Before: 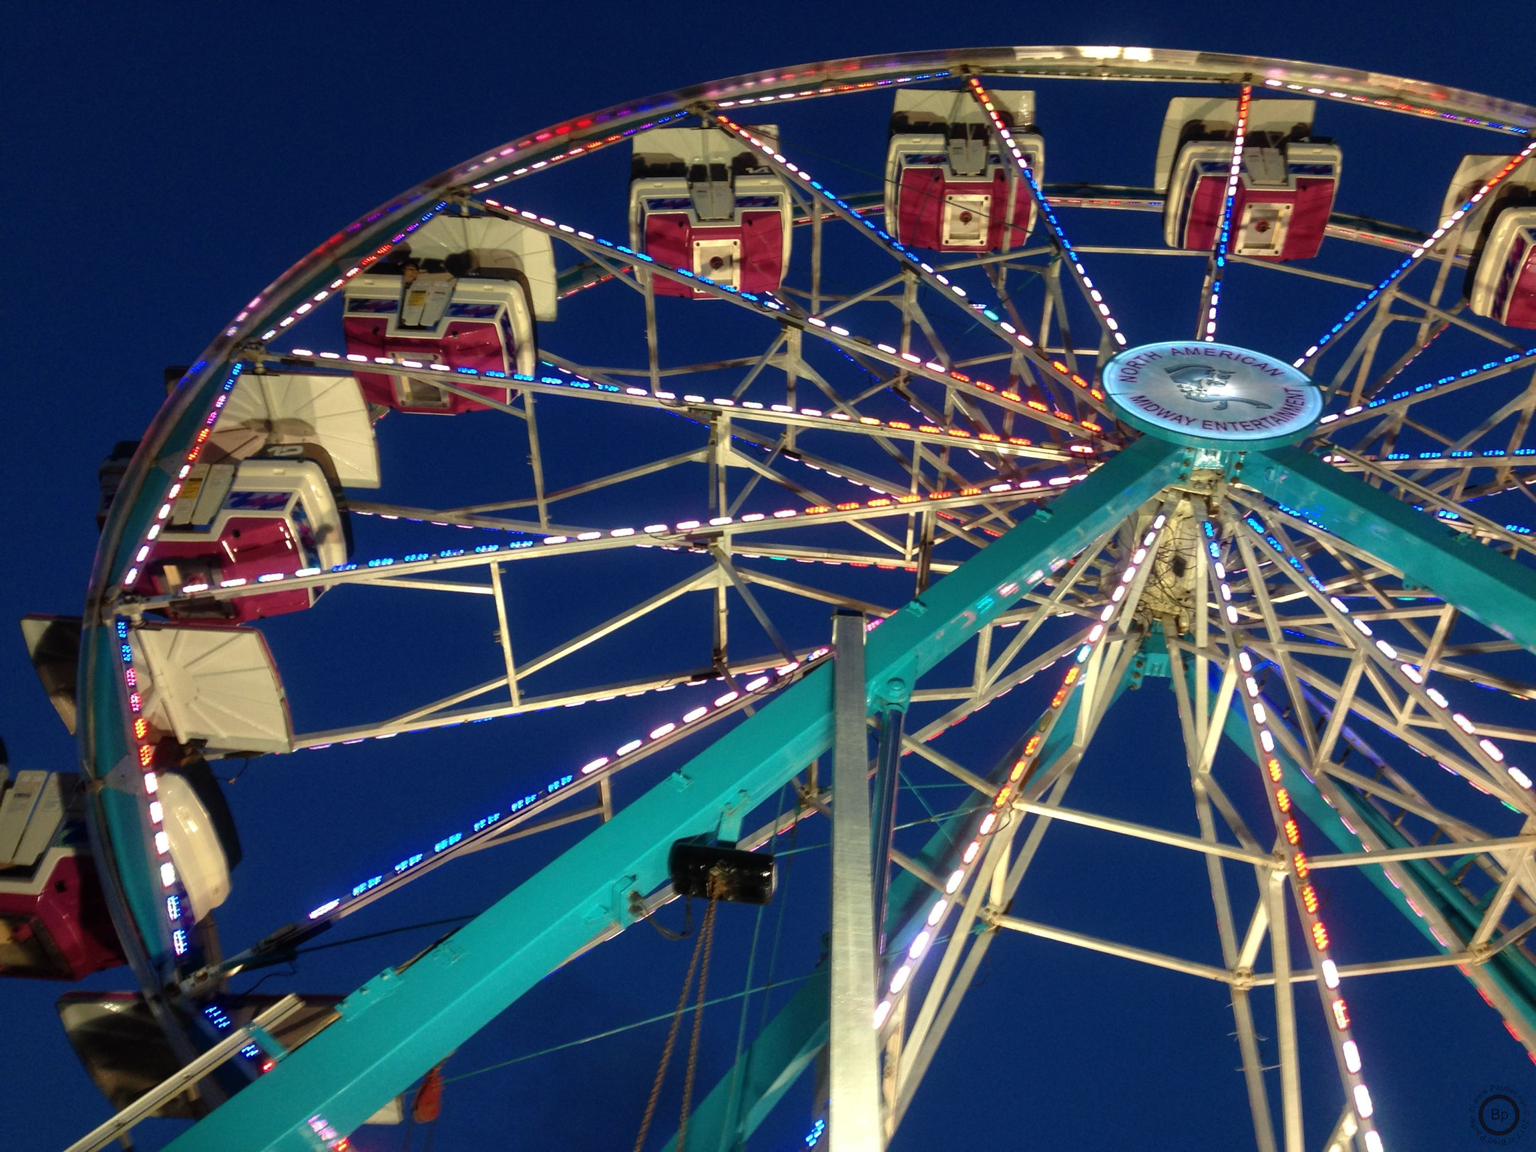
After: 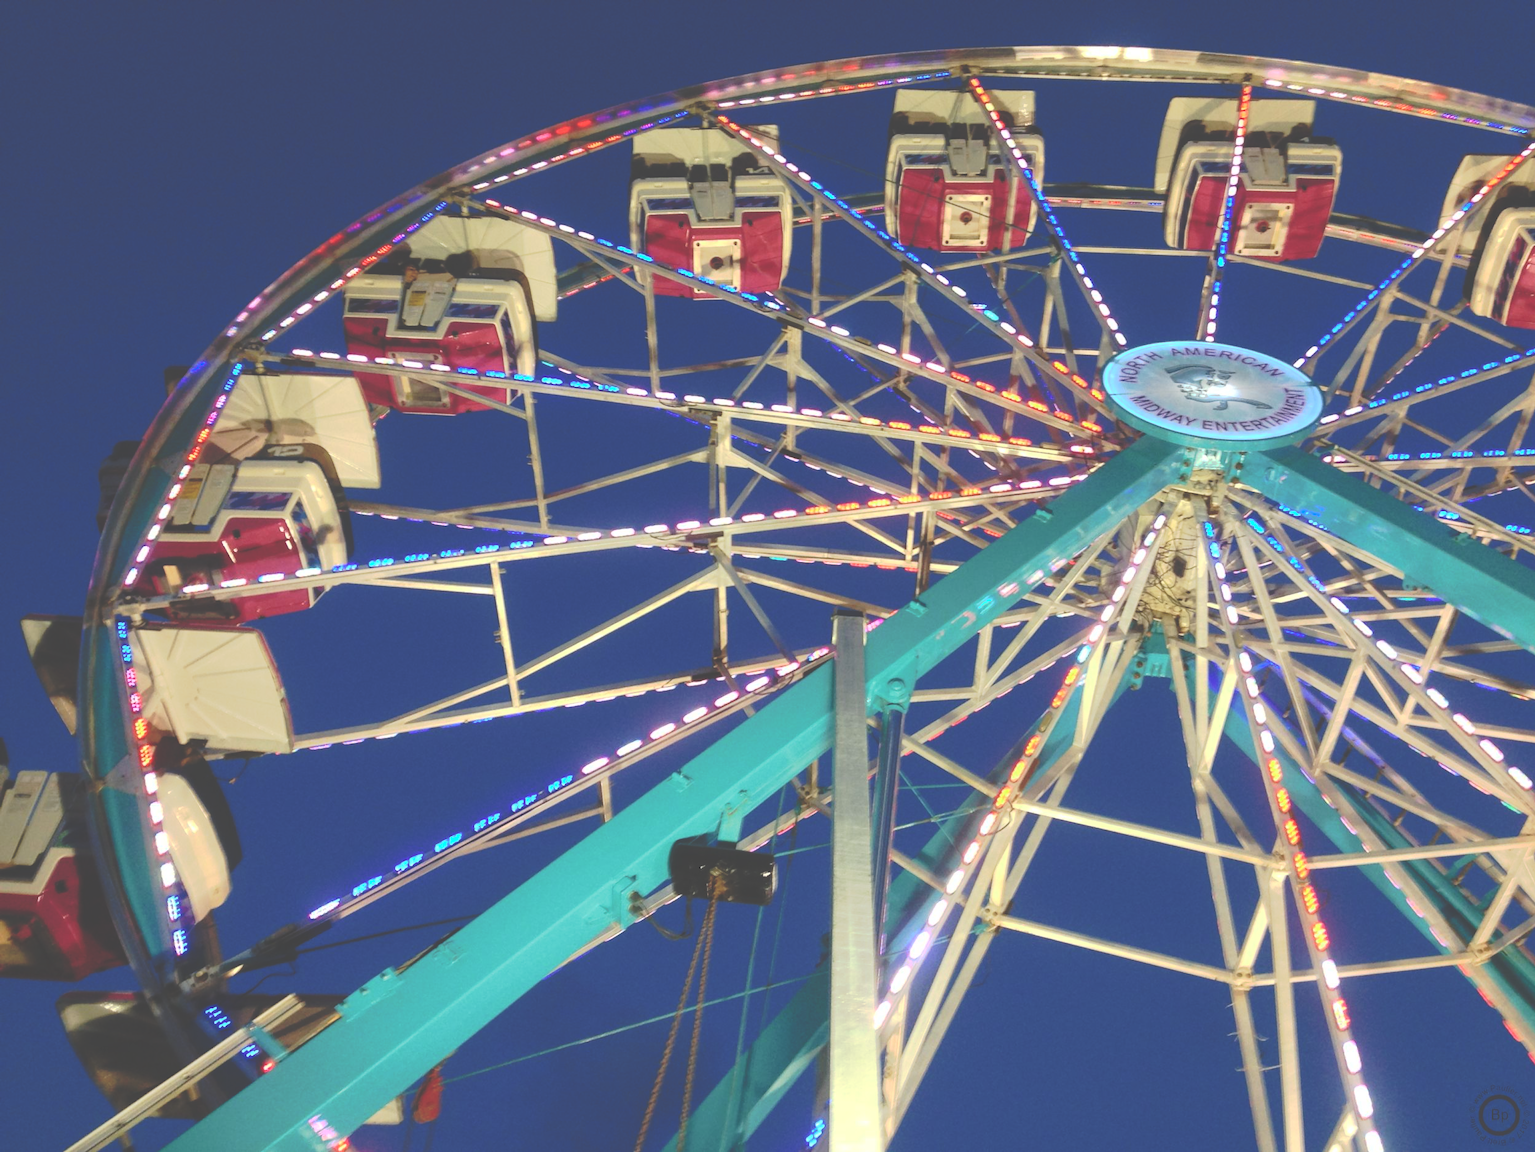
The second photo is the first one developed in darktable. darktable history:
contrast brightness saturation: contrast 0.197, brightness 0.165, saturation 0.224
tone curve: curves: ch0 [(0, 0) (0.003, 0.278) (0.011, 0.282) (0.025, 0.282) (0.044, 0.29) (0.069, 0.295) (0.1, 0.306) (0.136, 0.316) (0.177, 0.33) (0.224, 0.358) (0.277, 0.403) (0.335, 0.451) (0.399, 0.505) (0.468, 0.558) (0.543, 0.611) (0.623, 0.679) (0.709, 0.751) (0.801, 0.815) (0.898, 0.863) (1, 1)], preserve colors none
